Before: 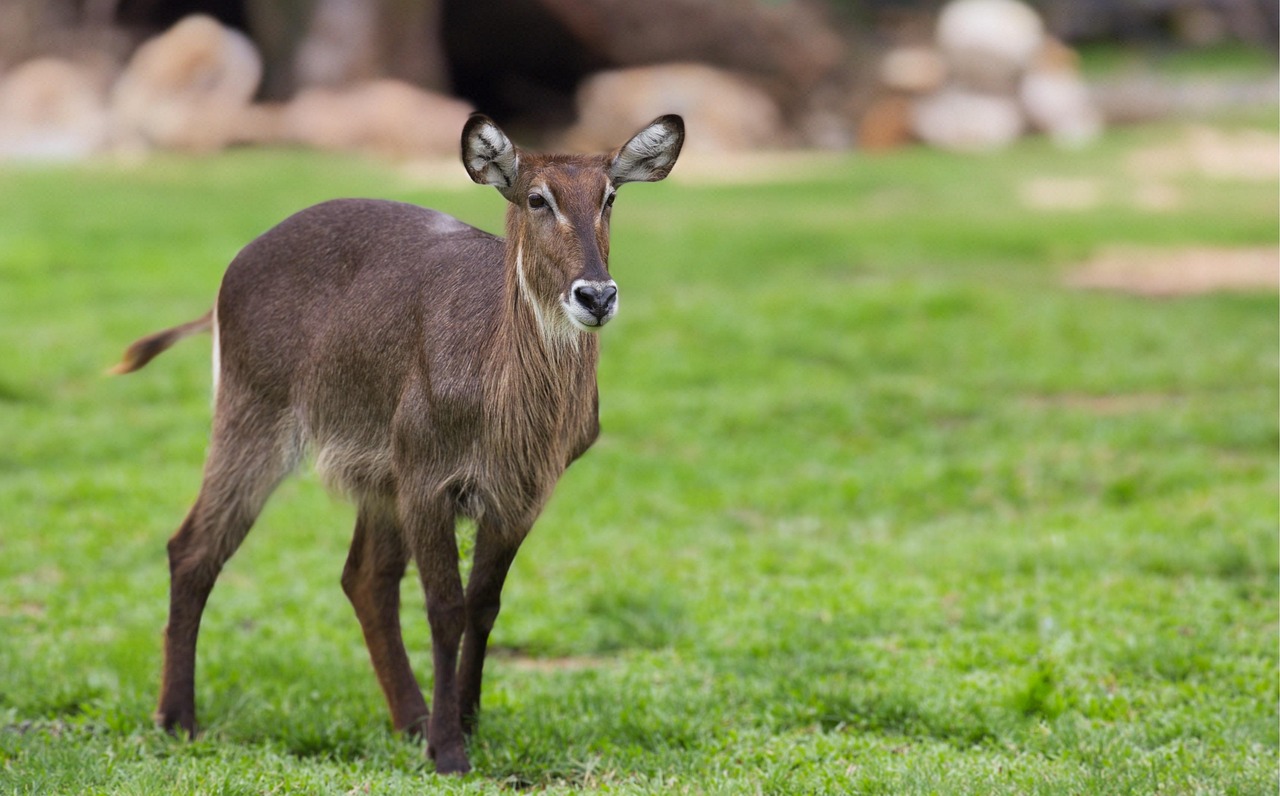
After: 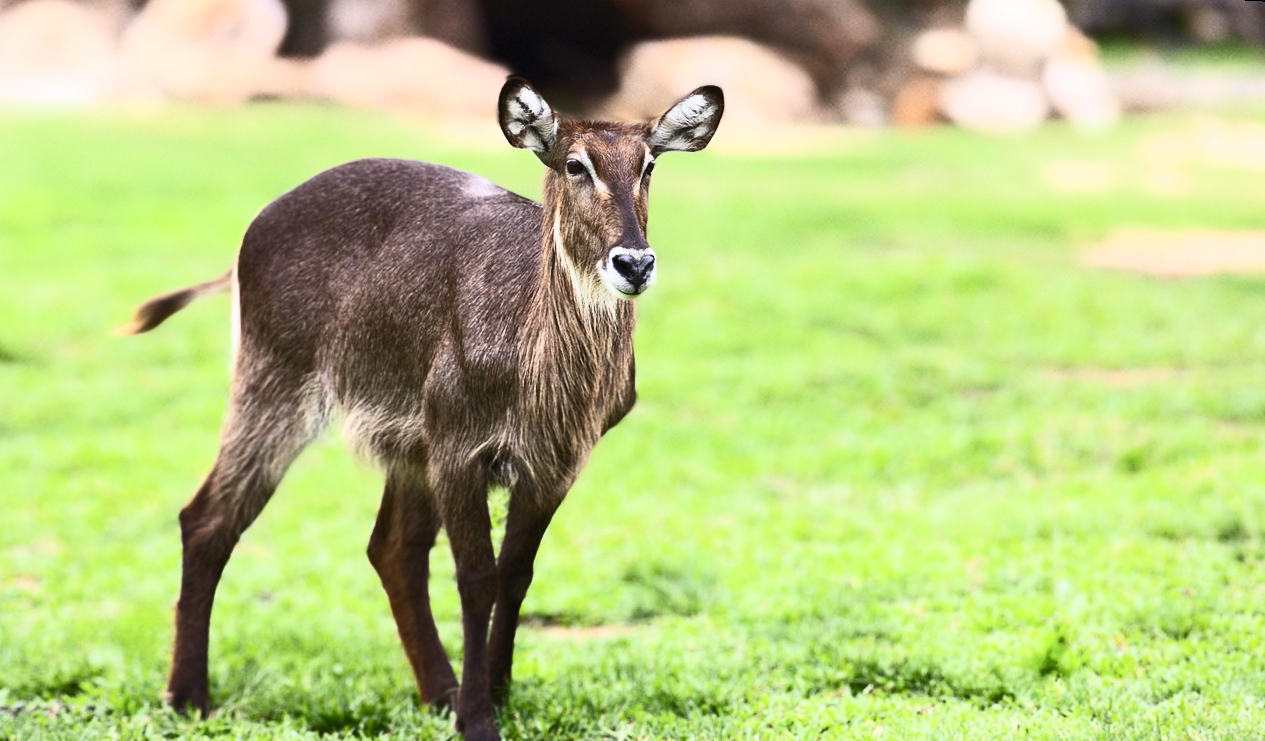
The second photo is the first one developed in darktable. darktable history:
contrast brightness saturation: contrast 0.62, brightness 0.34, saturation 0.14
rotate and perspective: rotation 0.679°, lens shift (horizontal) 0.136, crop left 0.009, crop right 0.991, crop top 0.078, crop bottom 0.95
